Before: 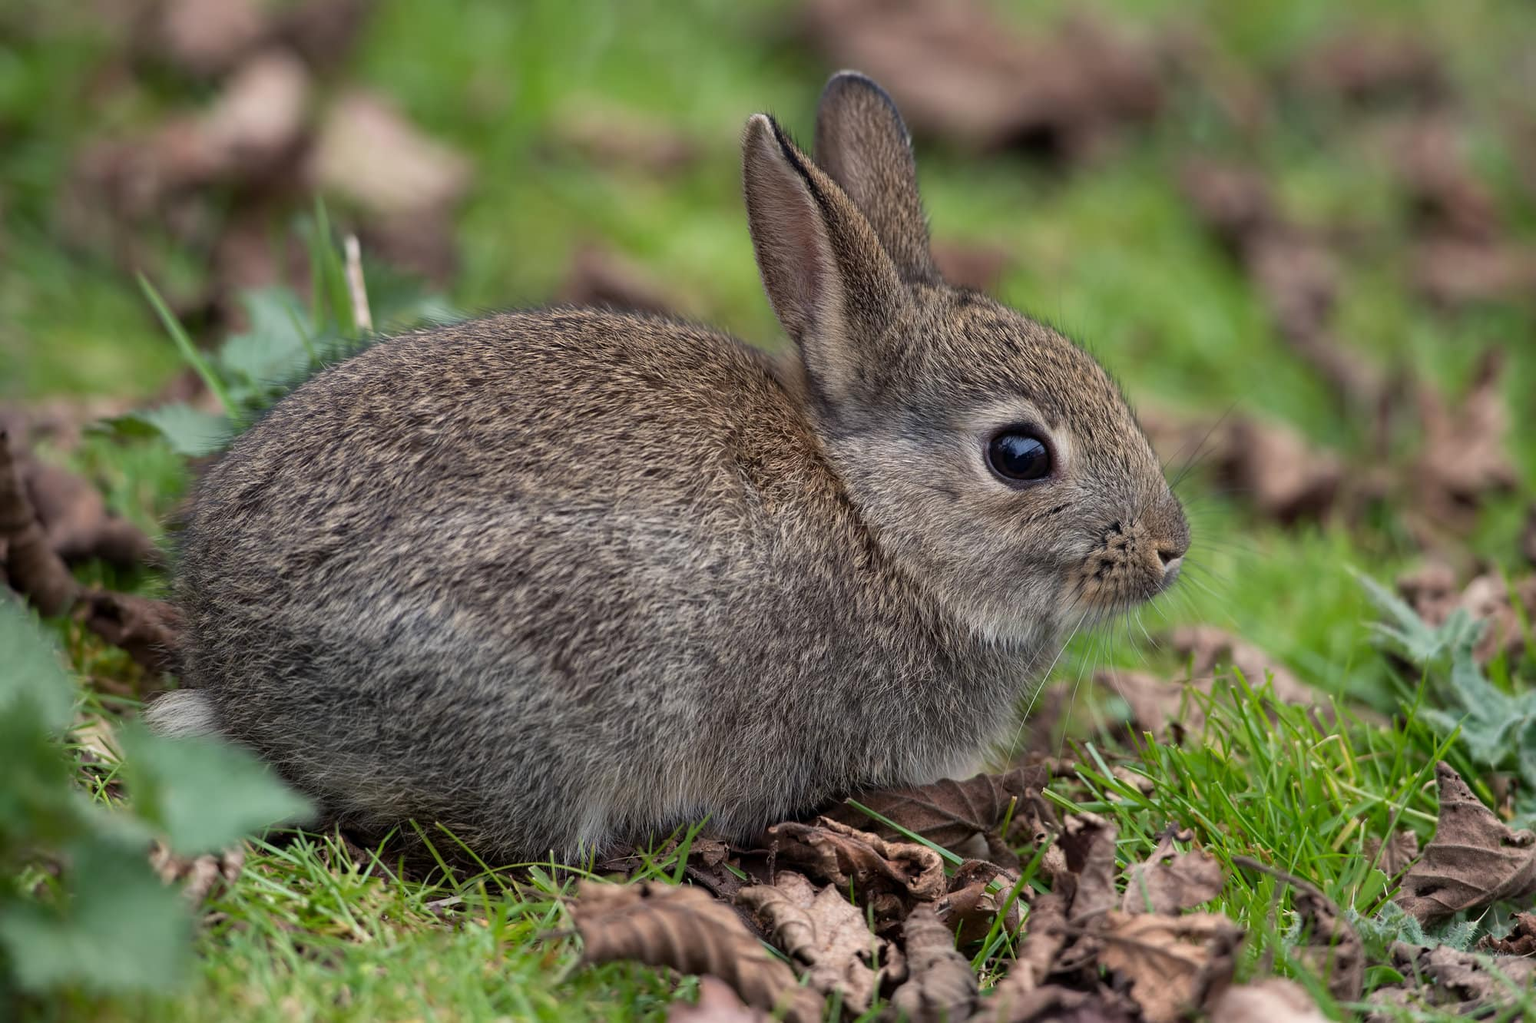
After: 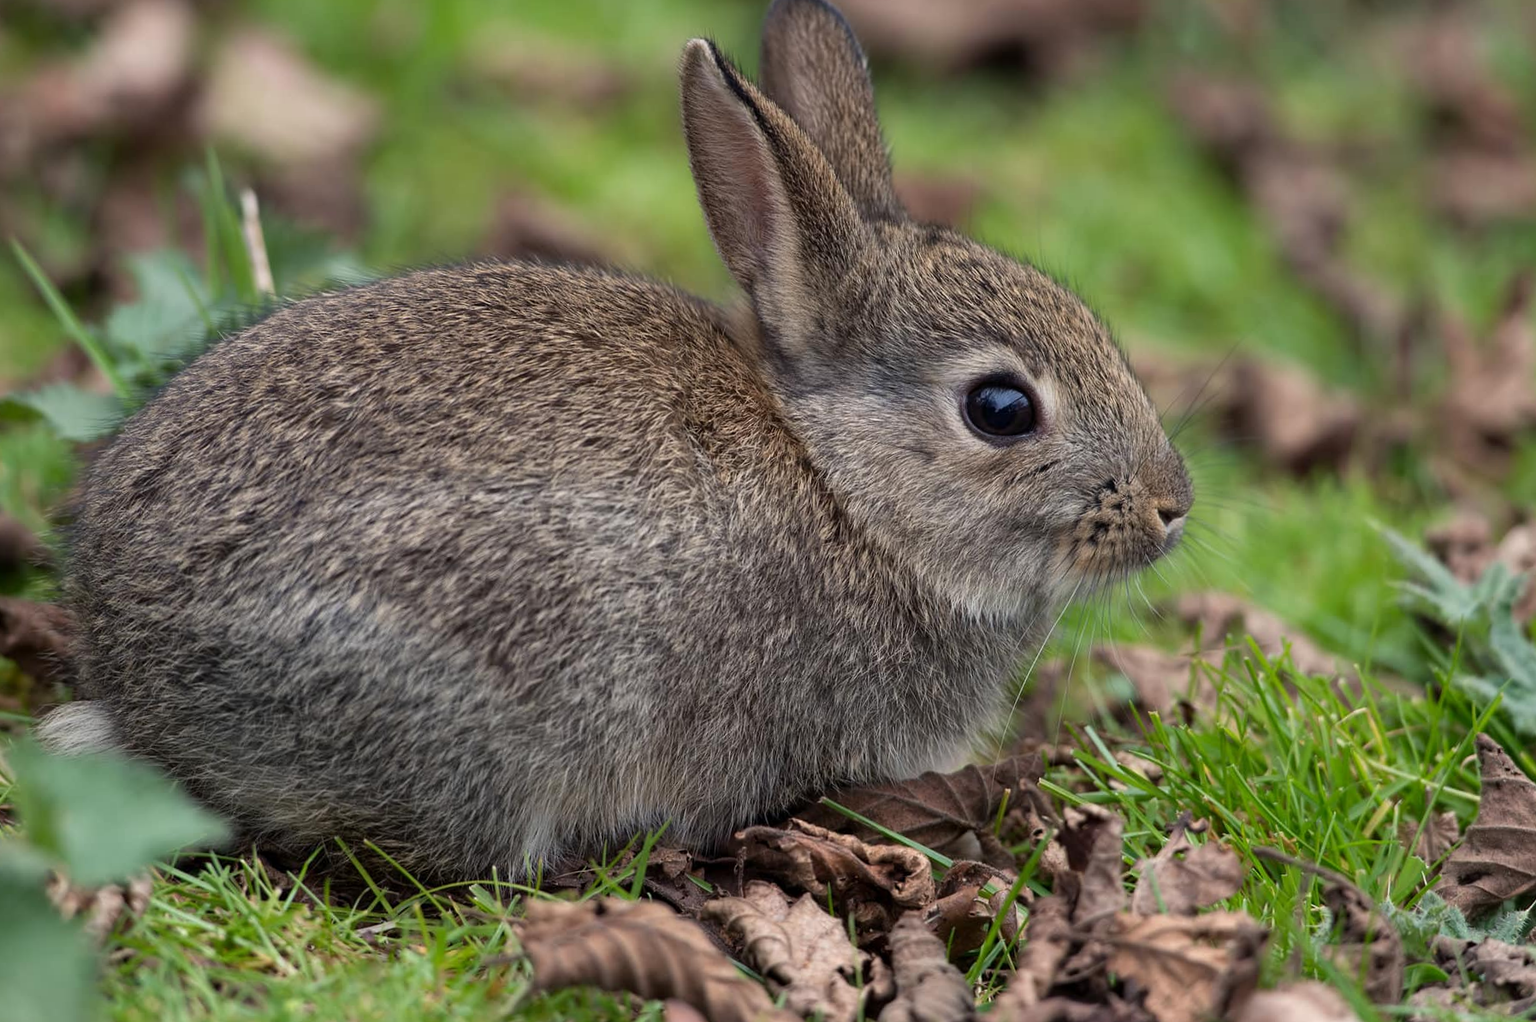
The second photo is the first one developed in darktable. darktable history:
crop and rotate: angle 1.96°, left 5.673%, top 5.673%
